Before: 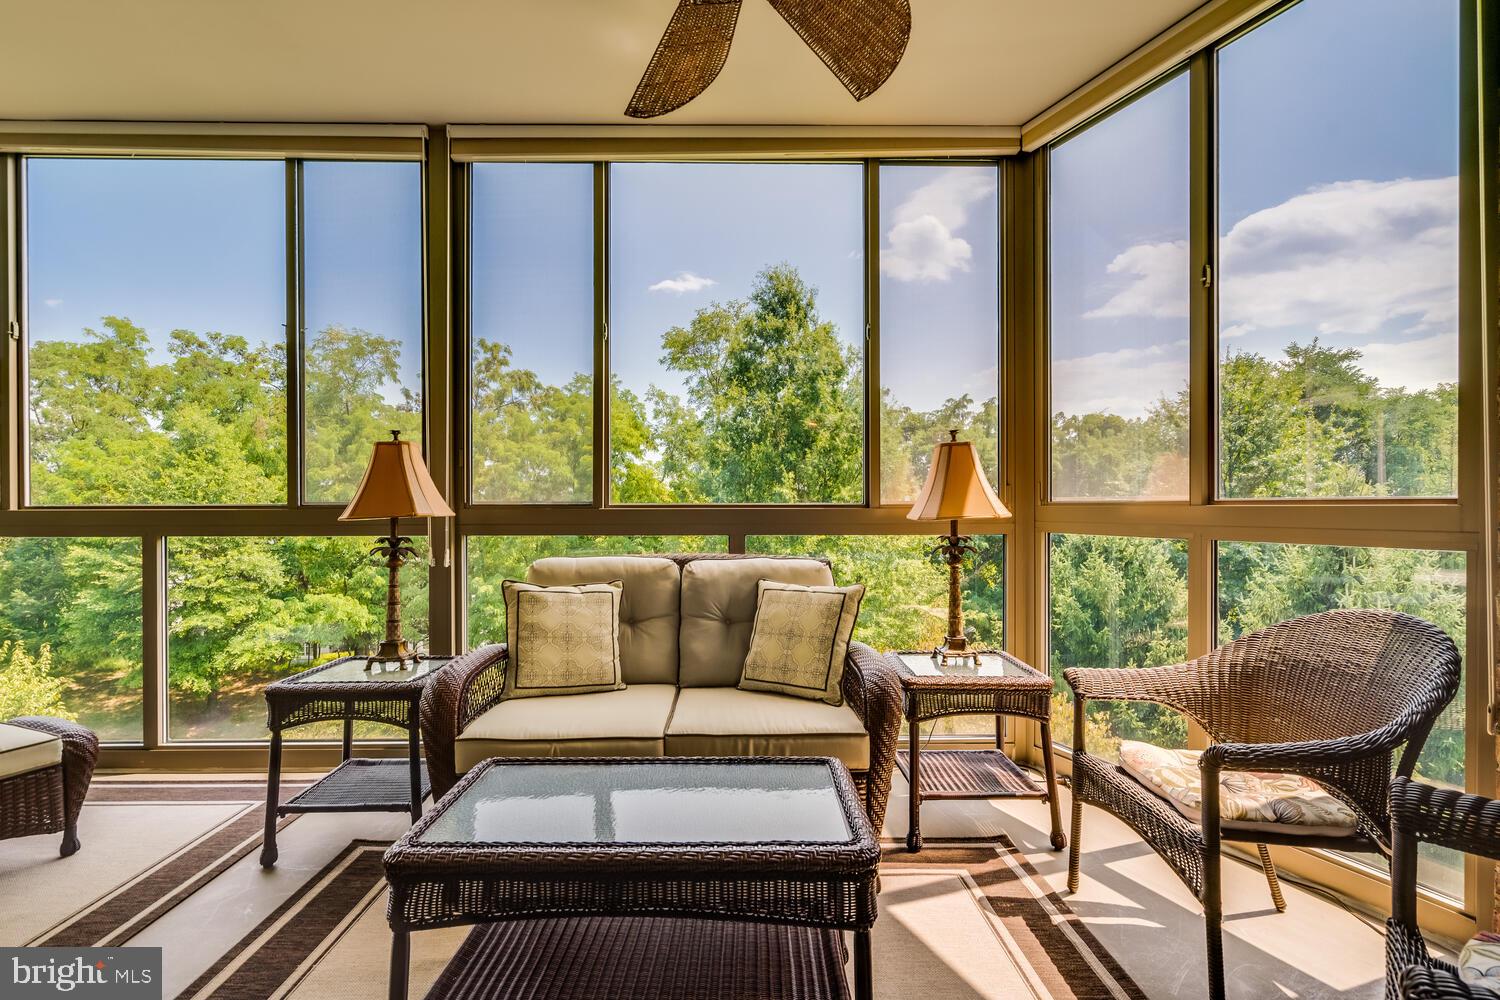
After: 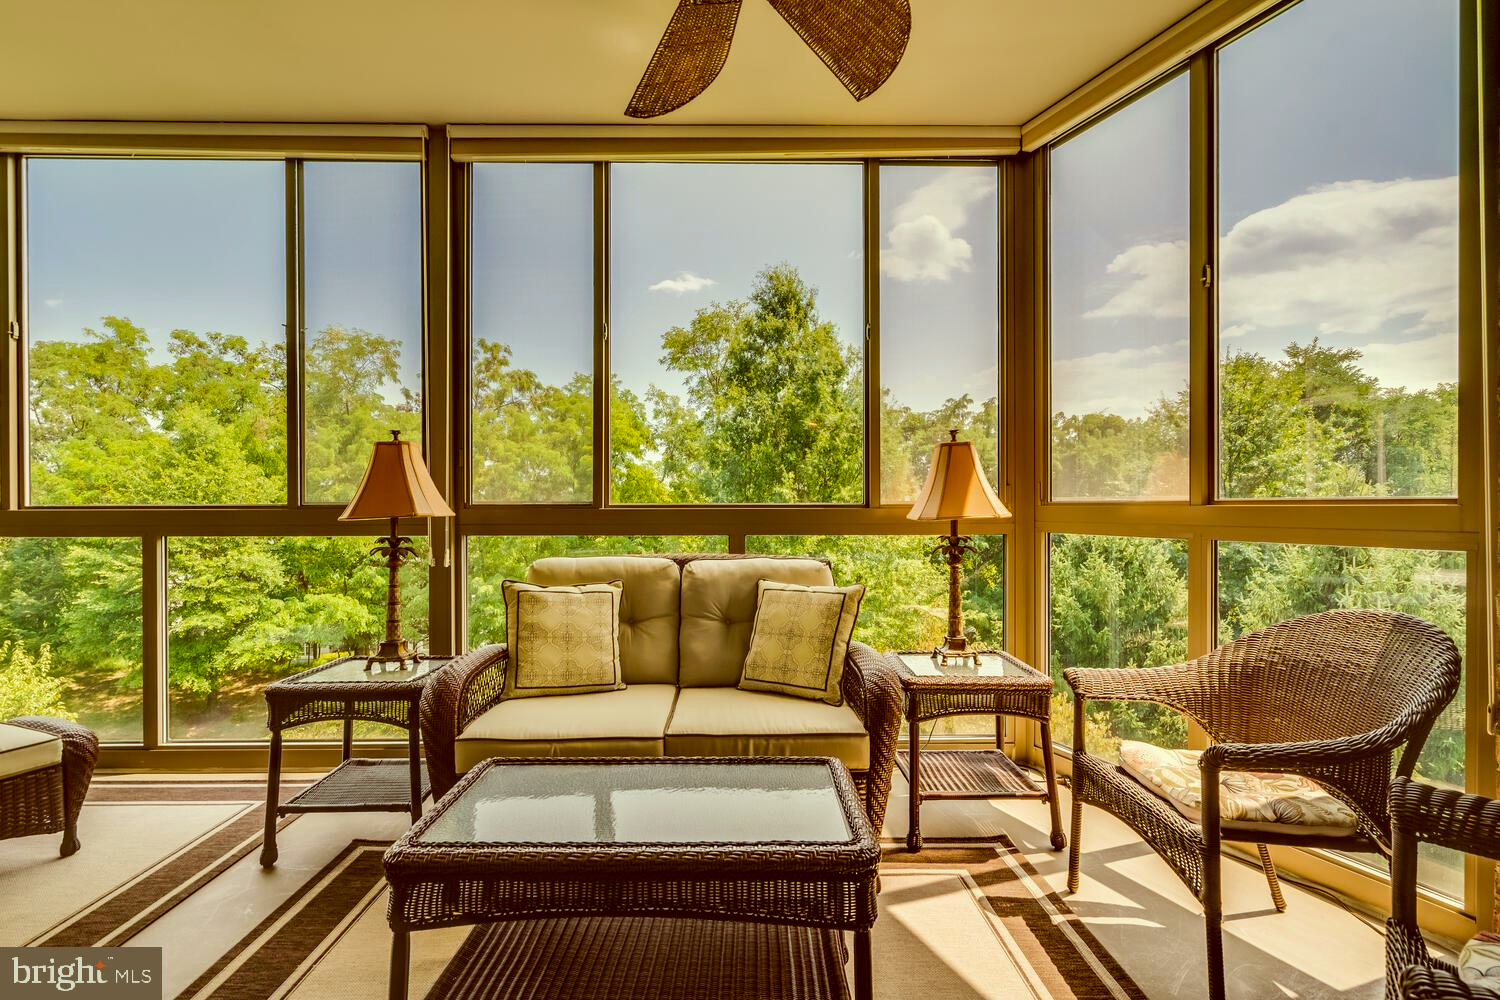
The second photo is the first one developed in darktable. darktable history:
color correction: highlights a* -5.48, highlights b* 9.8, shadows a* 9.88, shadows b* 24.94
exposure: compensate exposure bias true, compensate highlight preservation false
